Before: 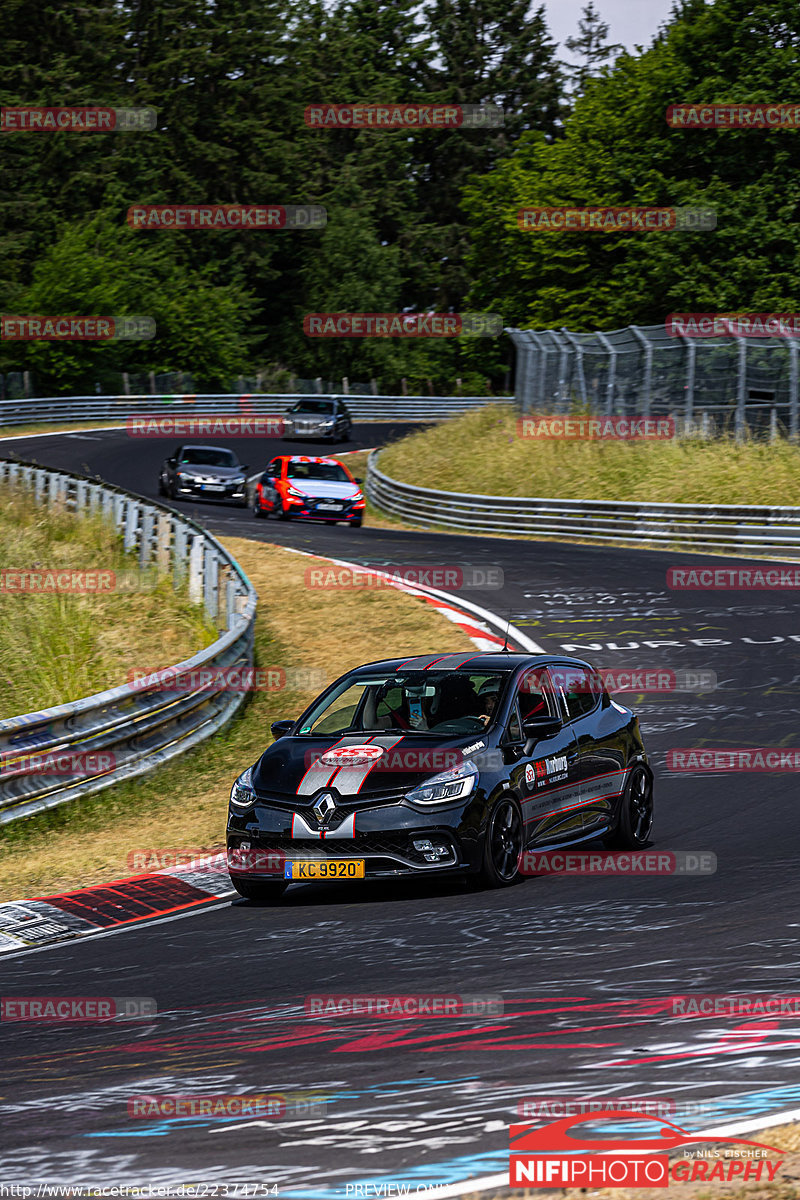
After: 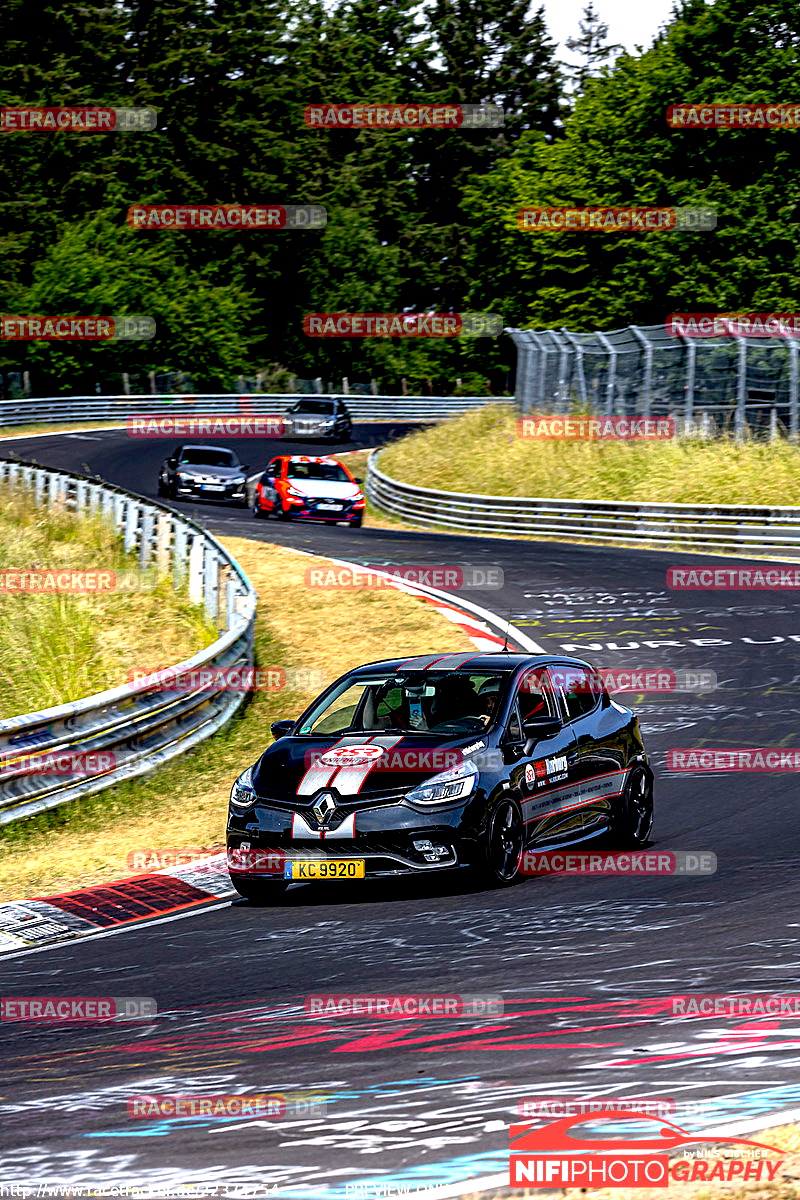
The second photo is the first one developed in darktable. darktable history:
exposure: black level correction 0.011, exposure 1.084 EV, compensate highlight preservation false
